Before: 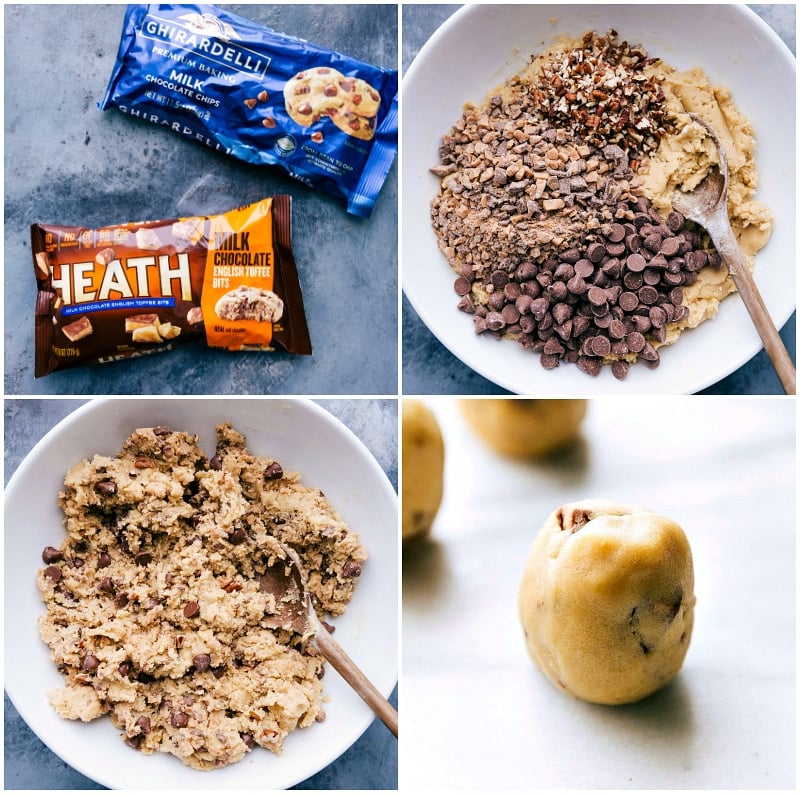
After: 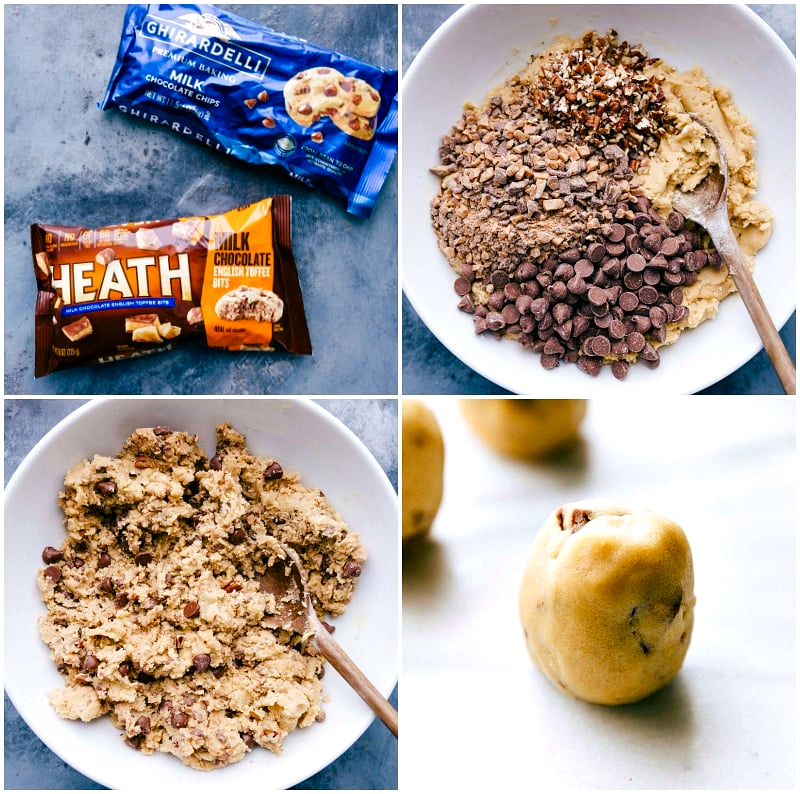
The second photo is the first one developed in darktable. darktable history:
color balance rgb: perceptual saturation grading › global saturation 20%, perceptual saturation grading › highlights -25.427%, perceptual saturation grading › shadows 24.946%, global vibrance 11.315%, contrast 4.78%
